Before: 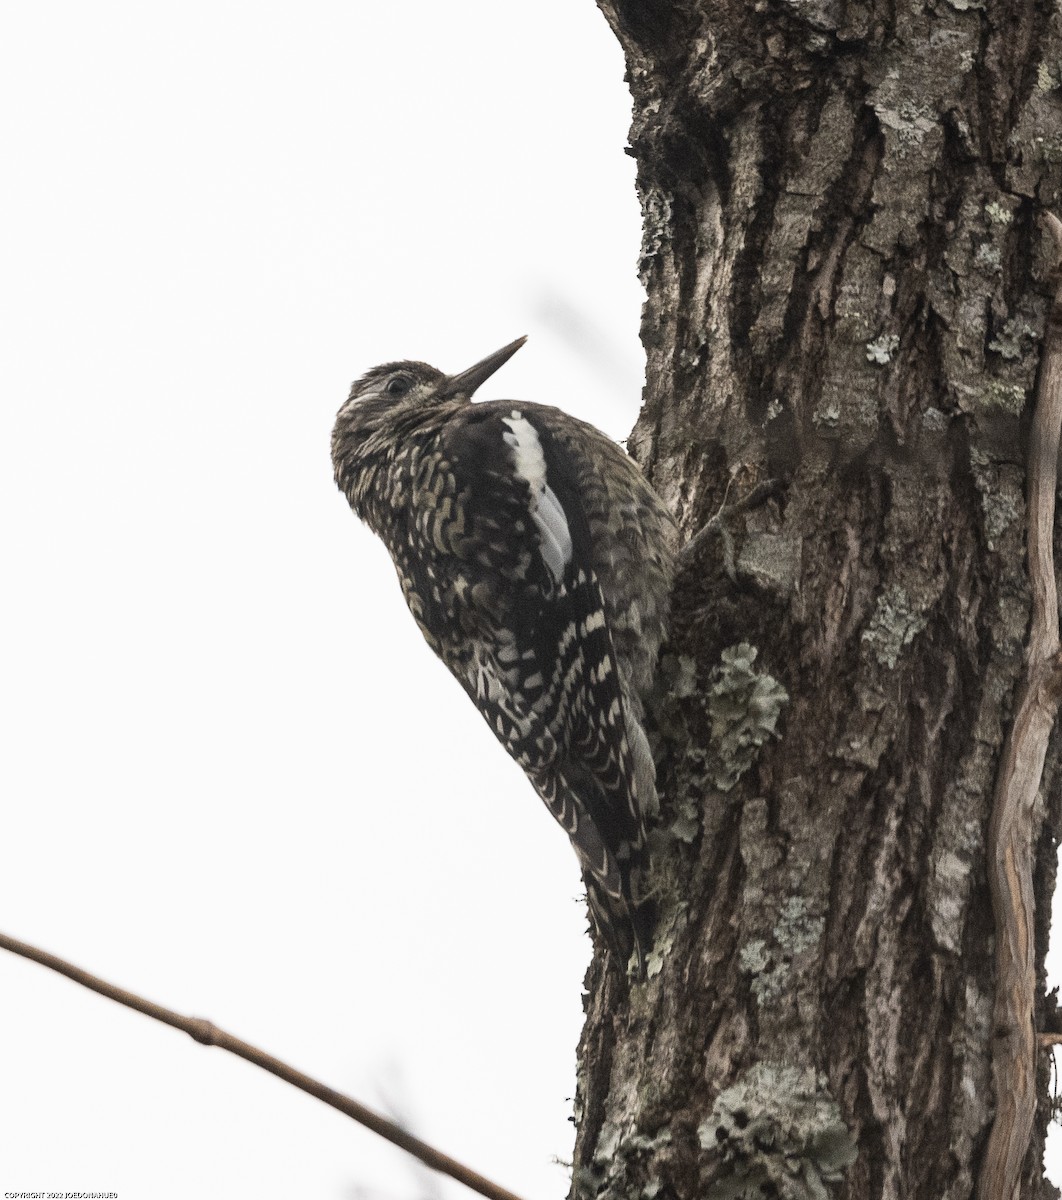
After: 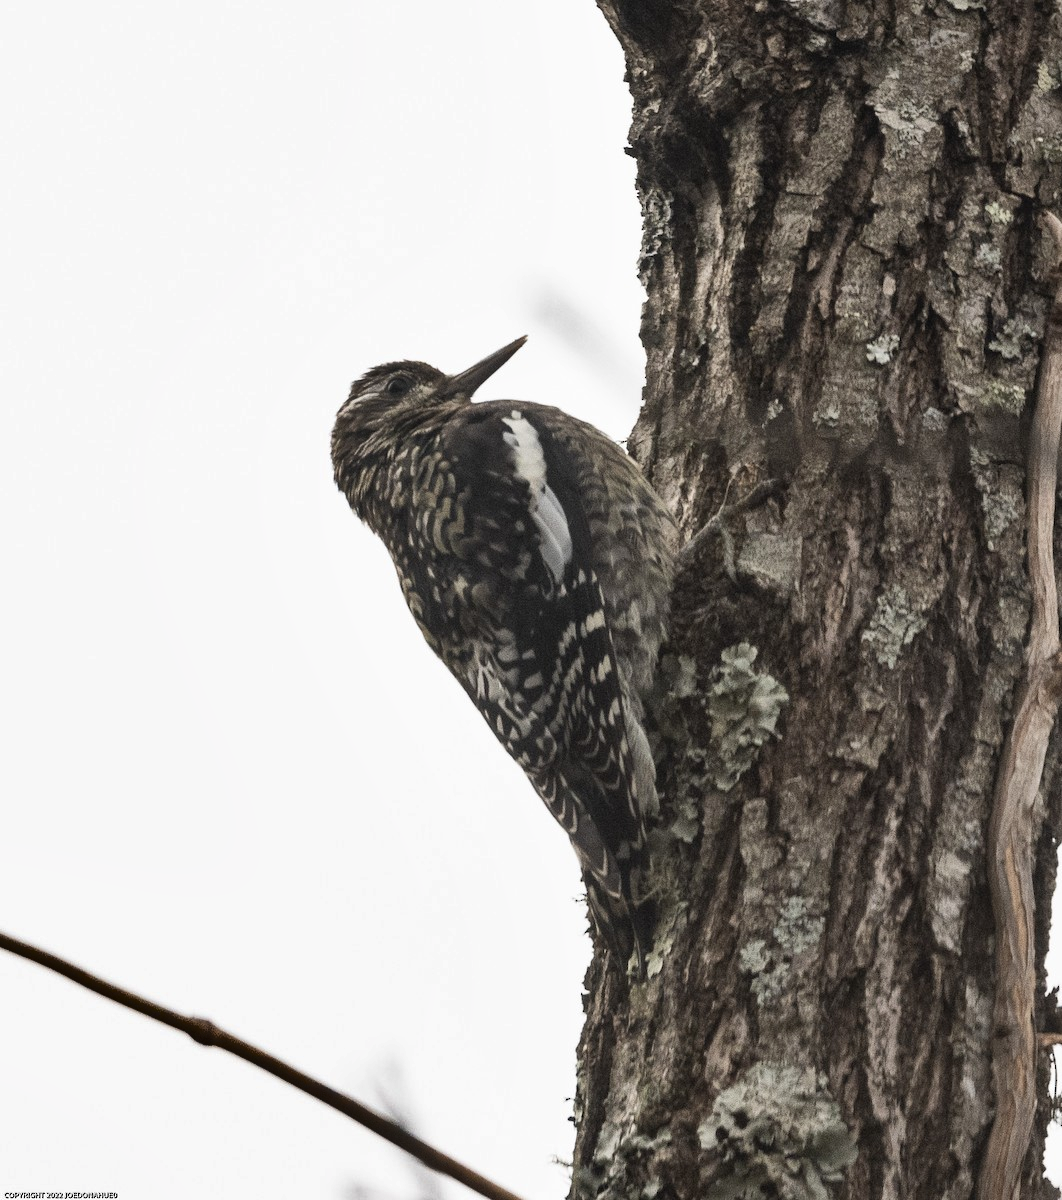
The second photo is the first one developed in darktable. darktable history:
shadows and highlights: highlights color adjustment 39.95%, soften with gaussian
